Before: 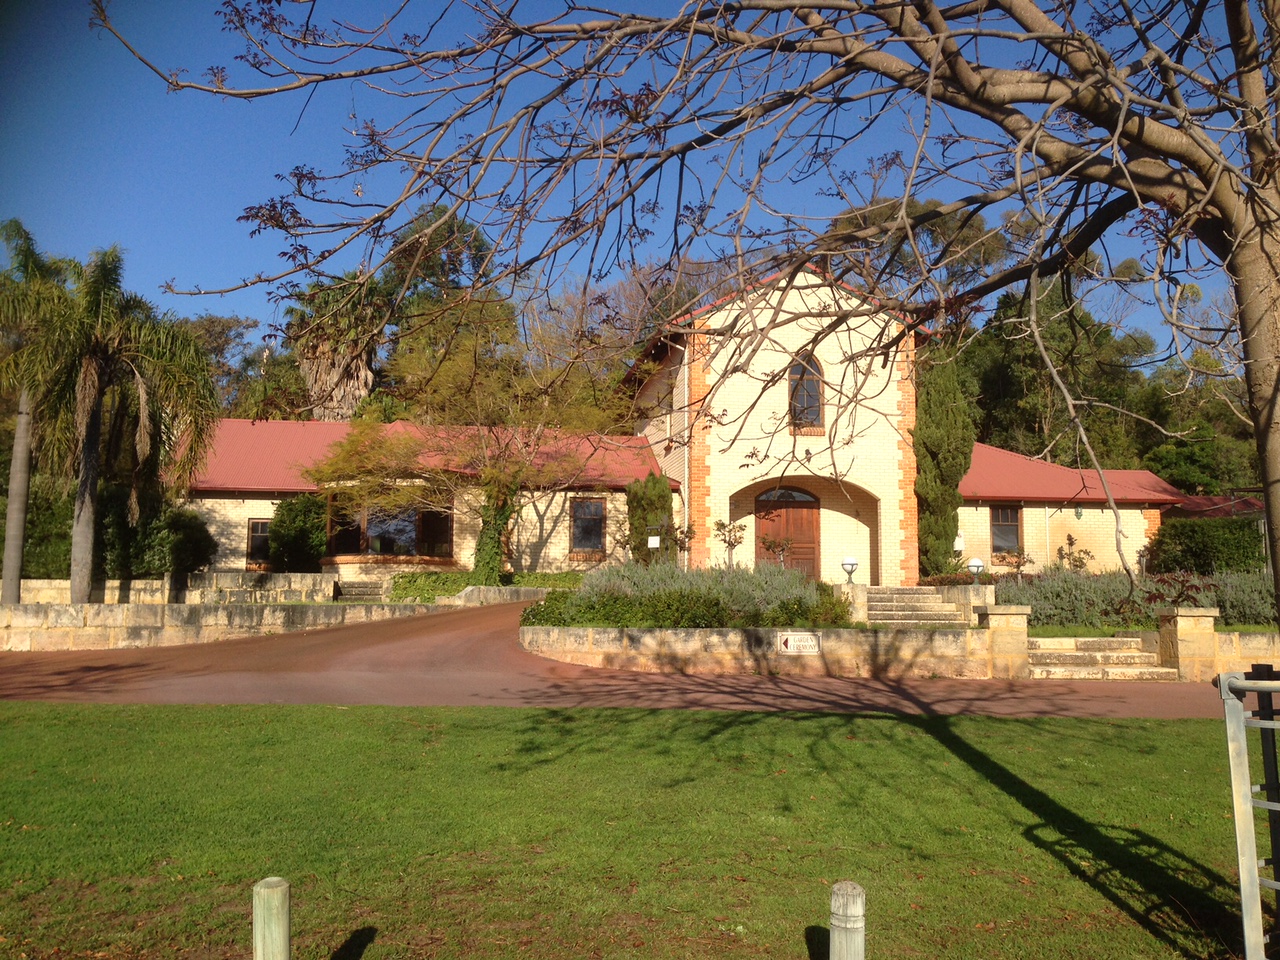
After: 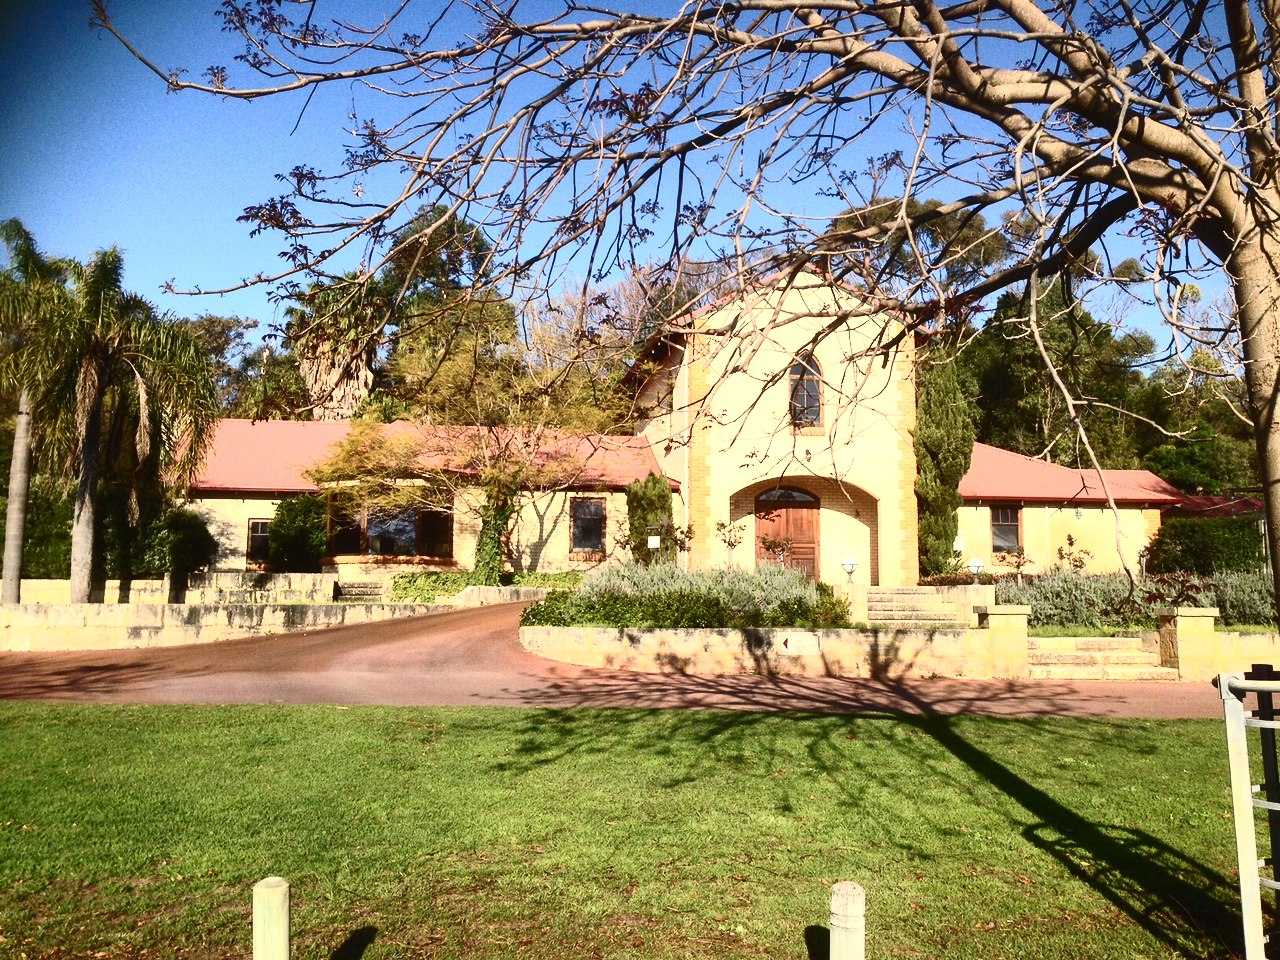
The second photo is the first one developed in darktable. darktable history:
exposure: exposure 0.076 EV, compensate highlight preservation false
contrast brightness saturation: contrast 0.627, brightness 0.321, saturation 0.14
